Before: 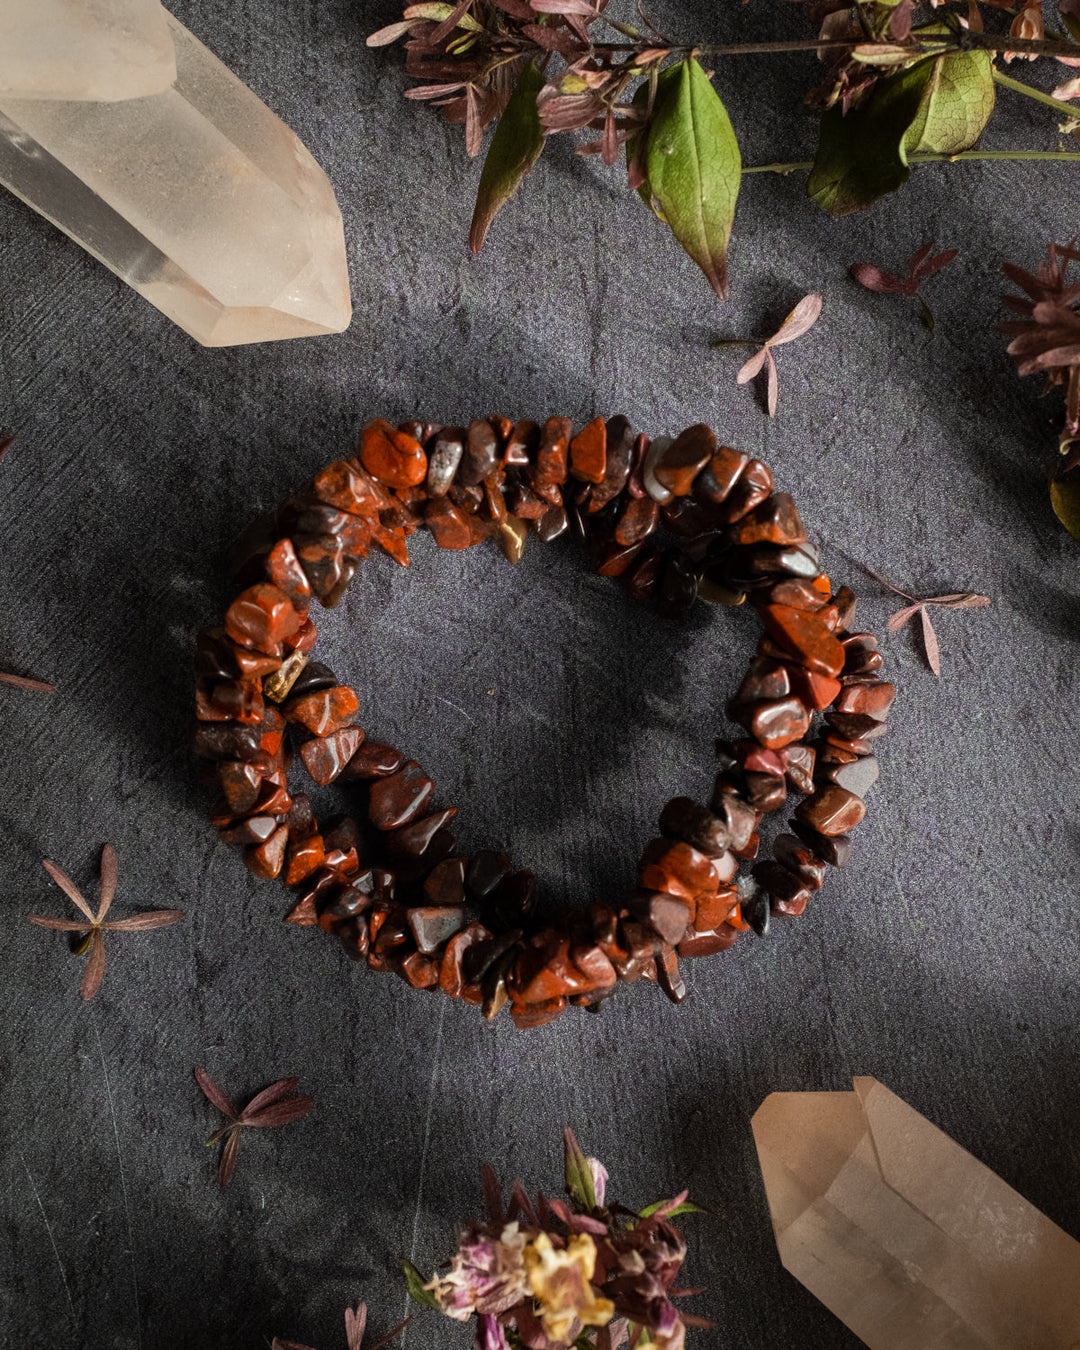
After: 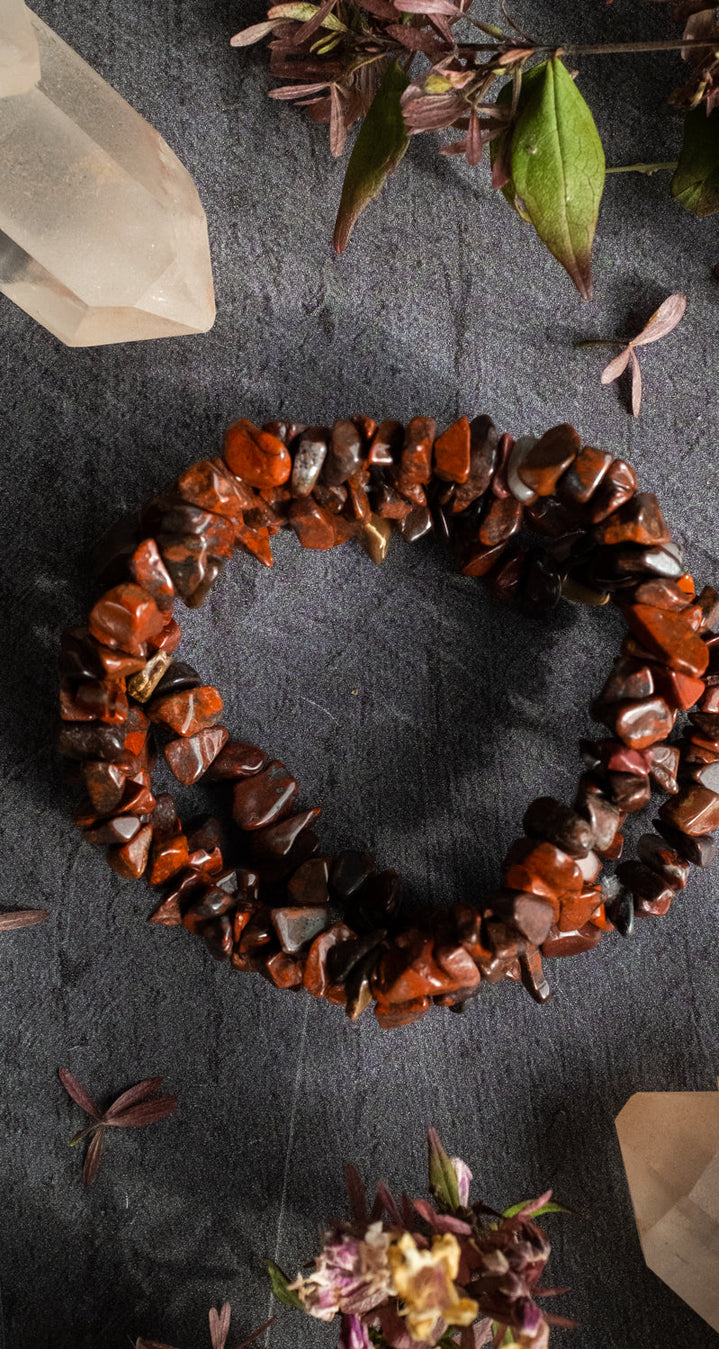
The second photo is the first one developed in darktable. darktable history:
crop and rotate: left 12.648%, right 20.685%
shadows and highlights: shadows 0, highlights 40
